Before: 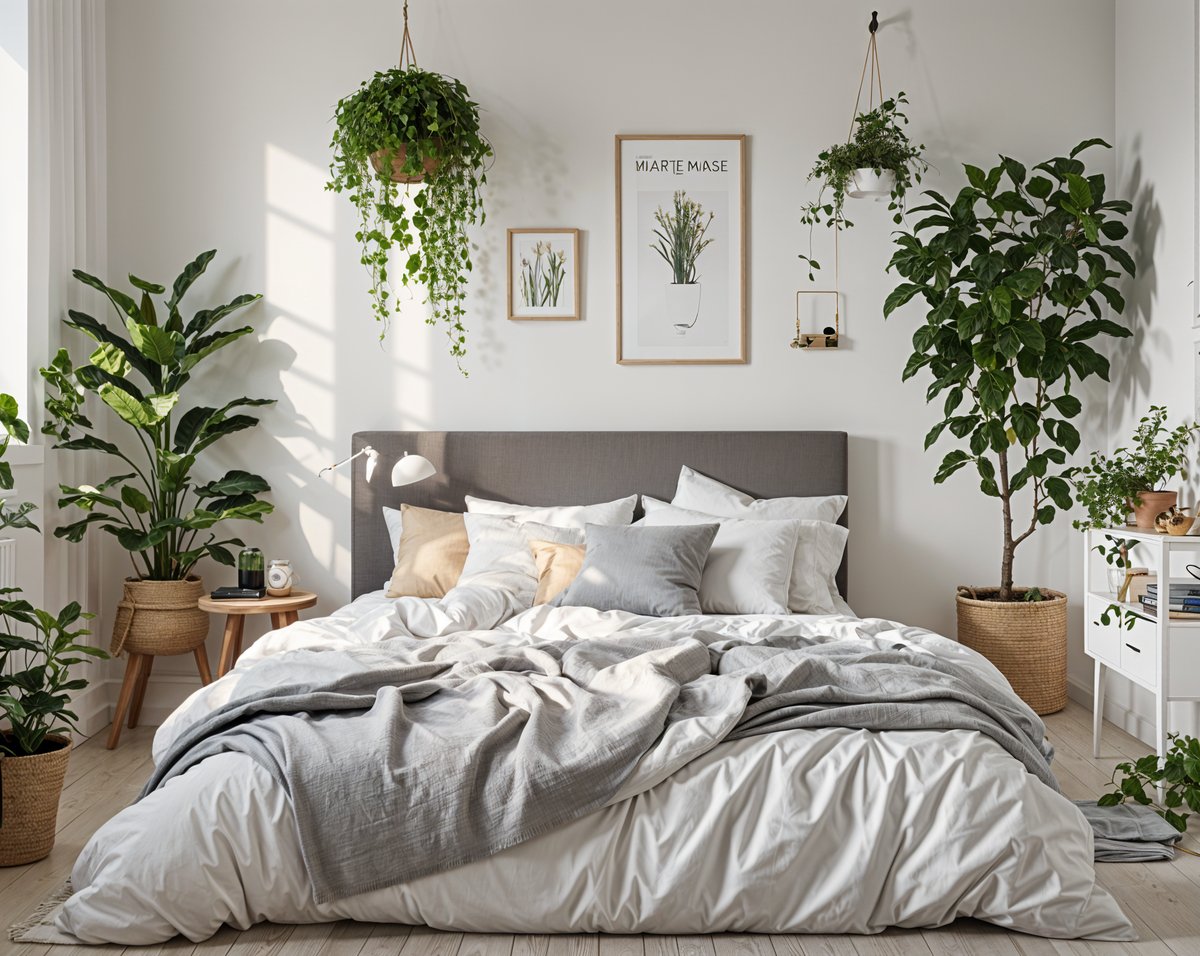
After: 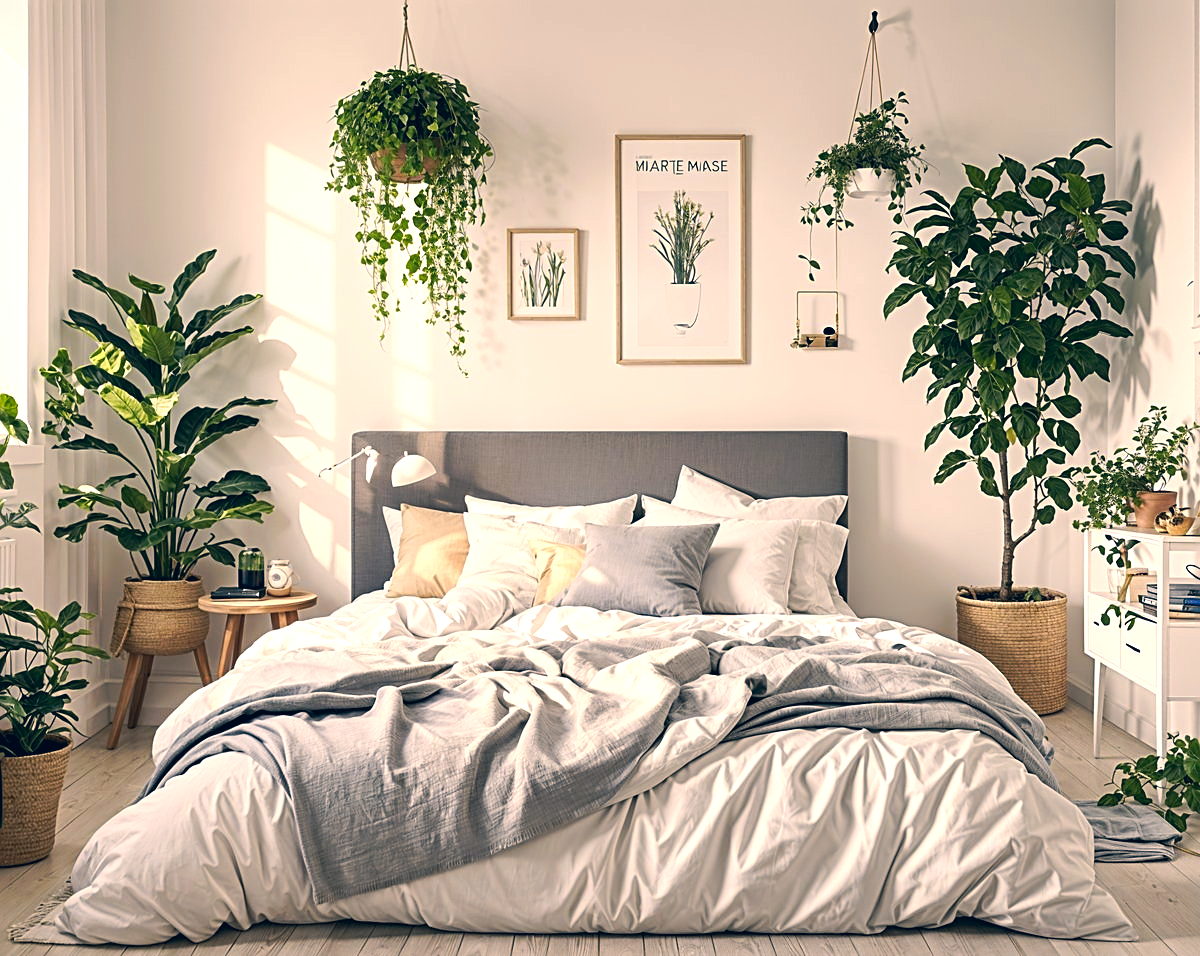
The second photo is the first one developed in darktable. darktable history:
tone curve: curves: ch0 [(0, 0) (0.003, 0.003) (0.011, 0.011) (0.025, 0.024) (0.044, 0.043) (0.069, 0.068) (0.1, 0.097) (0.136, 0.132) (0.177, 0.173) (0.224, 0.219) (0.277, 0.27) (0.335, 0.327) (0.399, 0.389) (0.468, 0.457) (0.543, 0.549) (0.623, 0.628) (0.709, 0.713) (0.801, 0.803) (0.898, 0.899) (1, 1)], preserve colors none
exposure: black level correction 0.001, exposure 0.499 EV, compensate exposure bias true, compensate highlight preservation false
sharpen: on, module defaults
color correction: highlights a* 10.33, highlights b* 14.16, shadows a* -9.8, shadows b* -14.82
